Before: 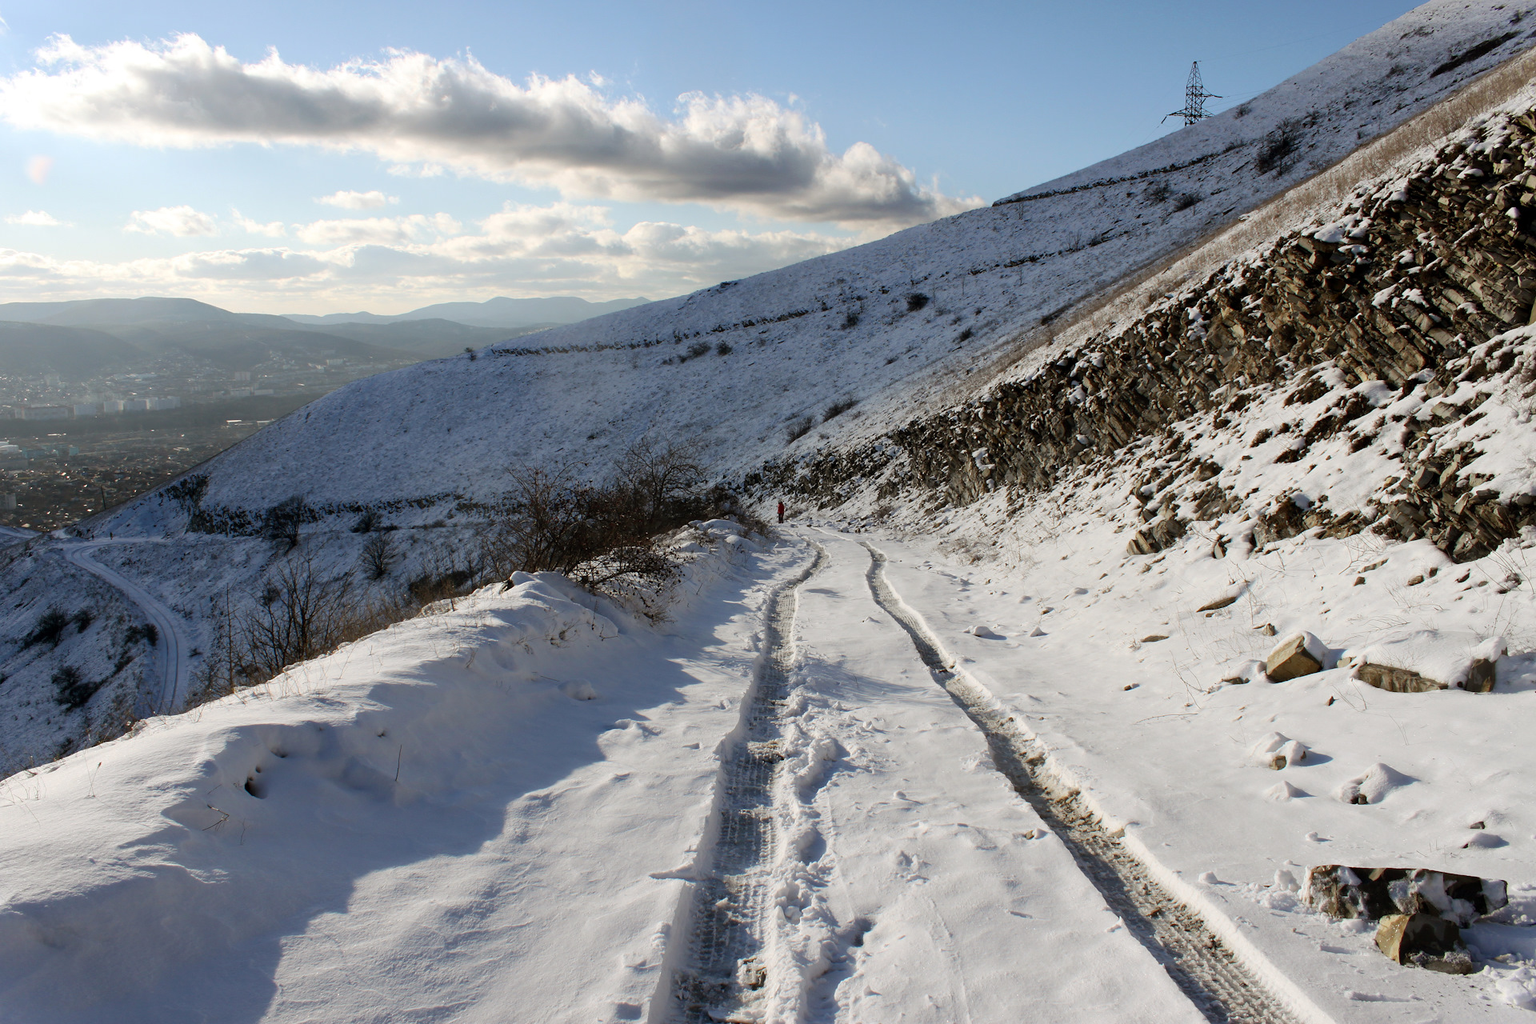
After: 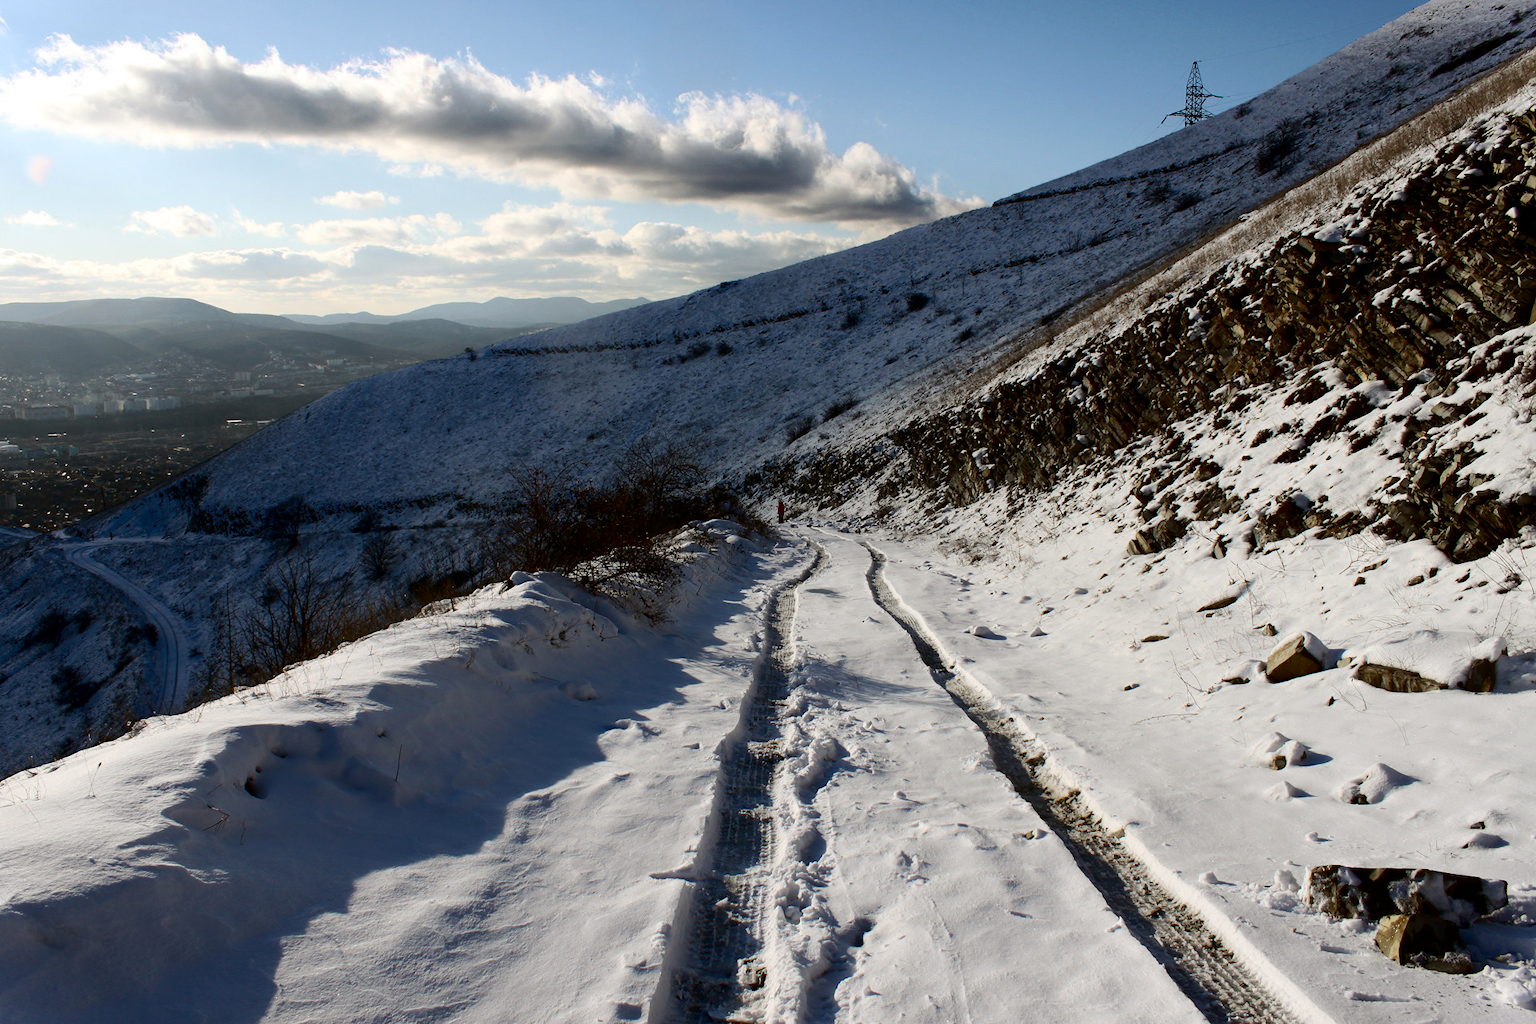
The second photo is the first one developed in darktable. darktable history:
contrast brightness saturation: contrast 0.19, brightness -0.24, saturation 0.11
tone equalizer: on, module defaults
